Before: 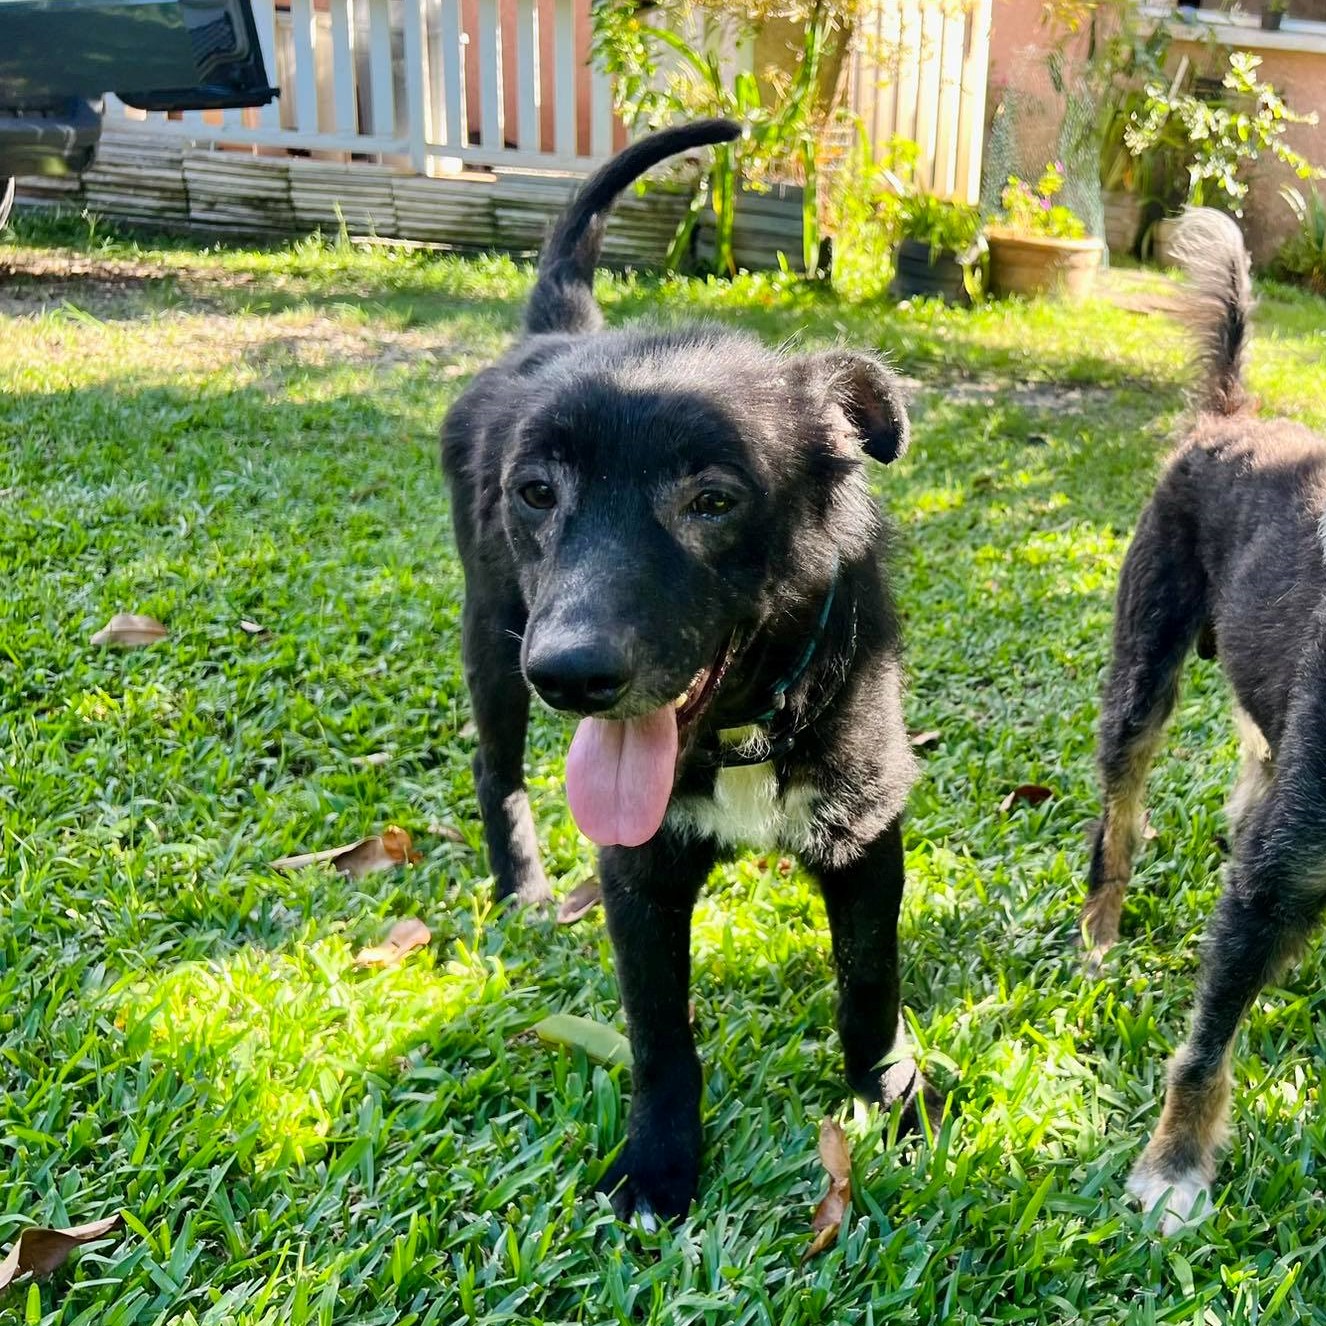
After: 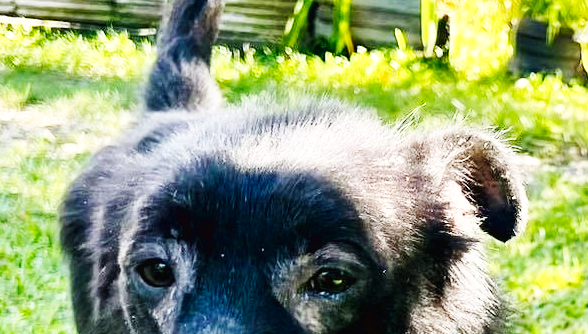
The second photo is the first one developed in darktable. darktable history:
exposure: black level correction 0.001, exposure 0.017 EV, compensate highlight preservation false
base curve: curves: ch0 [(0, 0.003) (0.001, 0.002) (0.006, 0.004) (0.02, 0.022) (0.048, 0.086) (0.094, 0.234) (0.162, 0.431) (0.258, 0.629) (0.385, 0.8) (0.548, 0.918) (0.751, 0.988) (1, 1)], preserve colors none
crop: left 28.825%, top 16.816%, right 26.776%, bottom 57.975%
